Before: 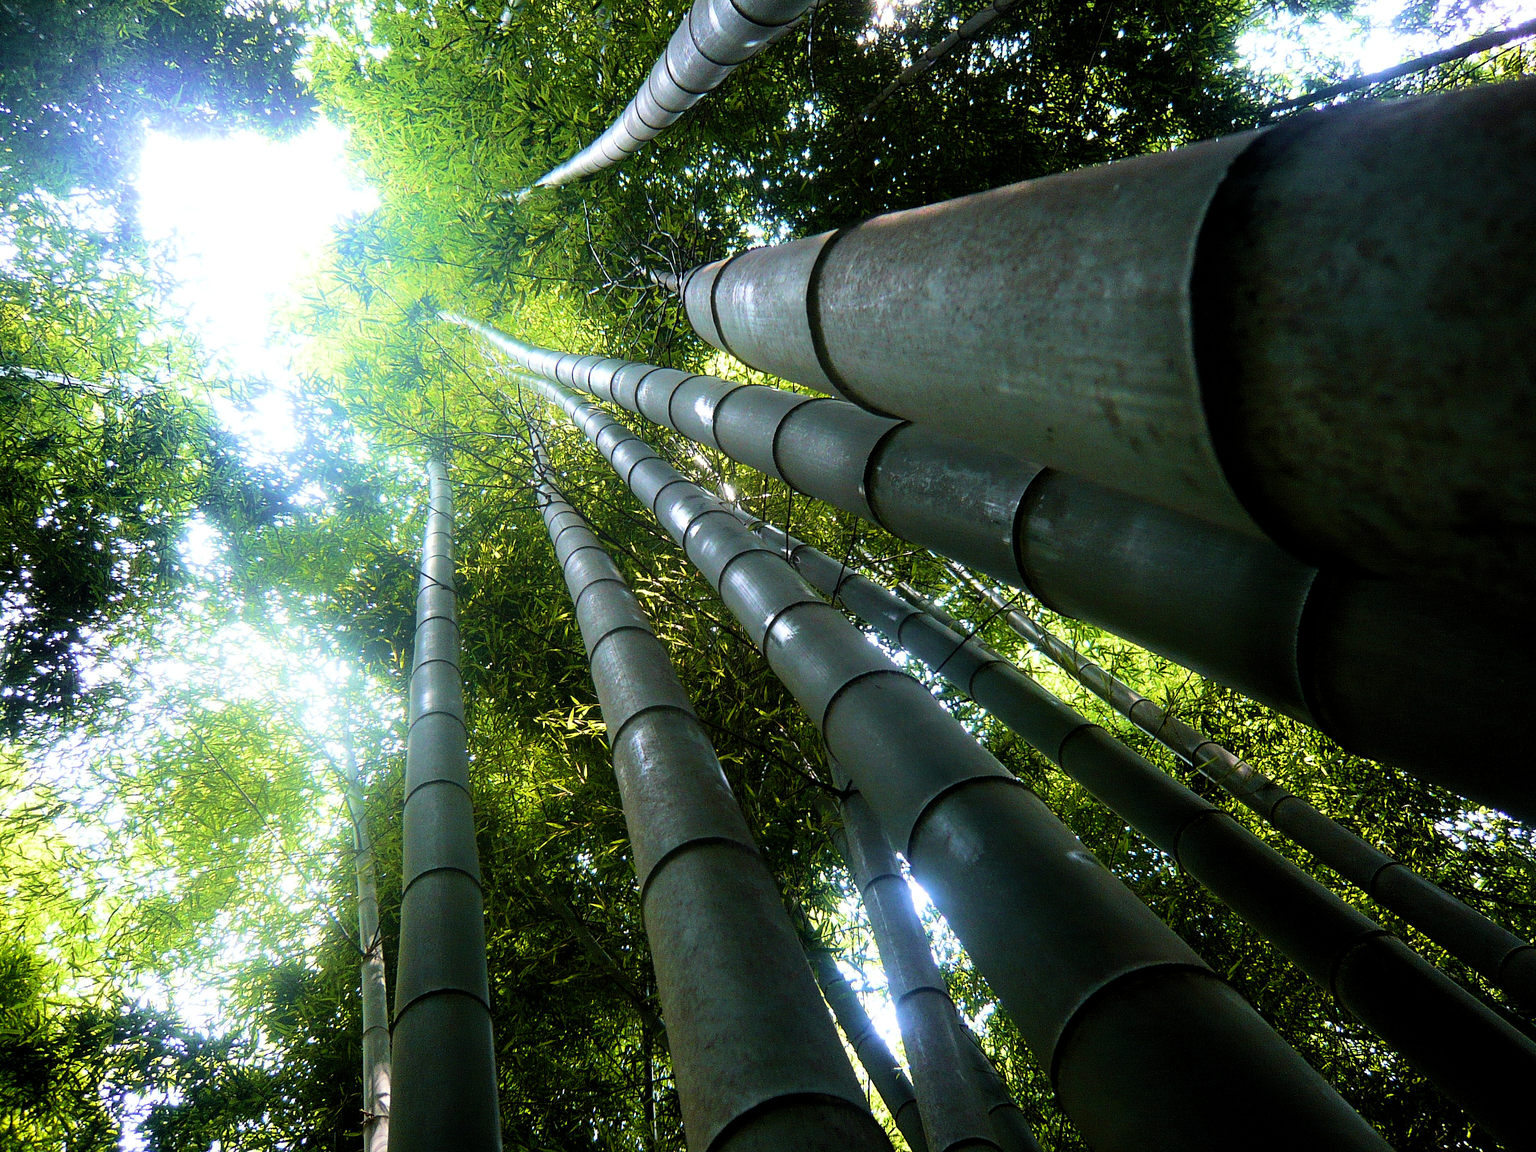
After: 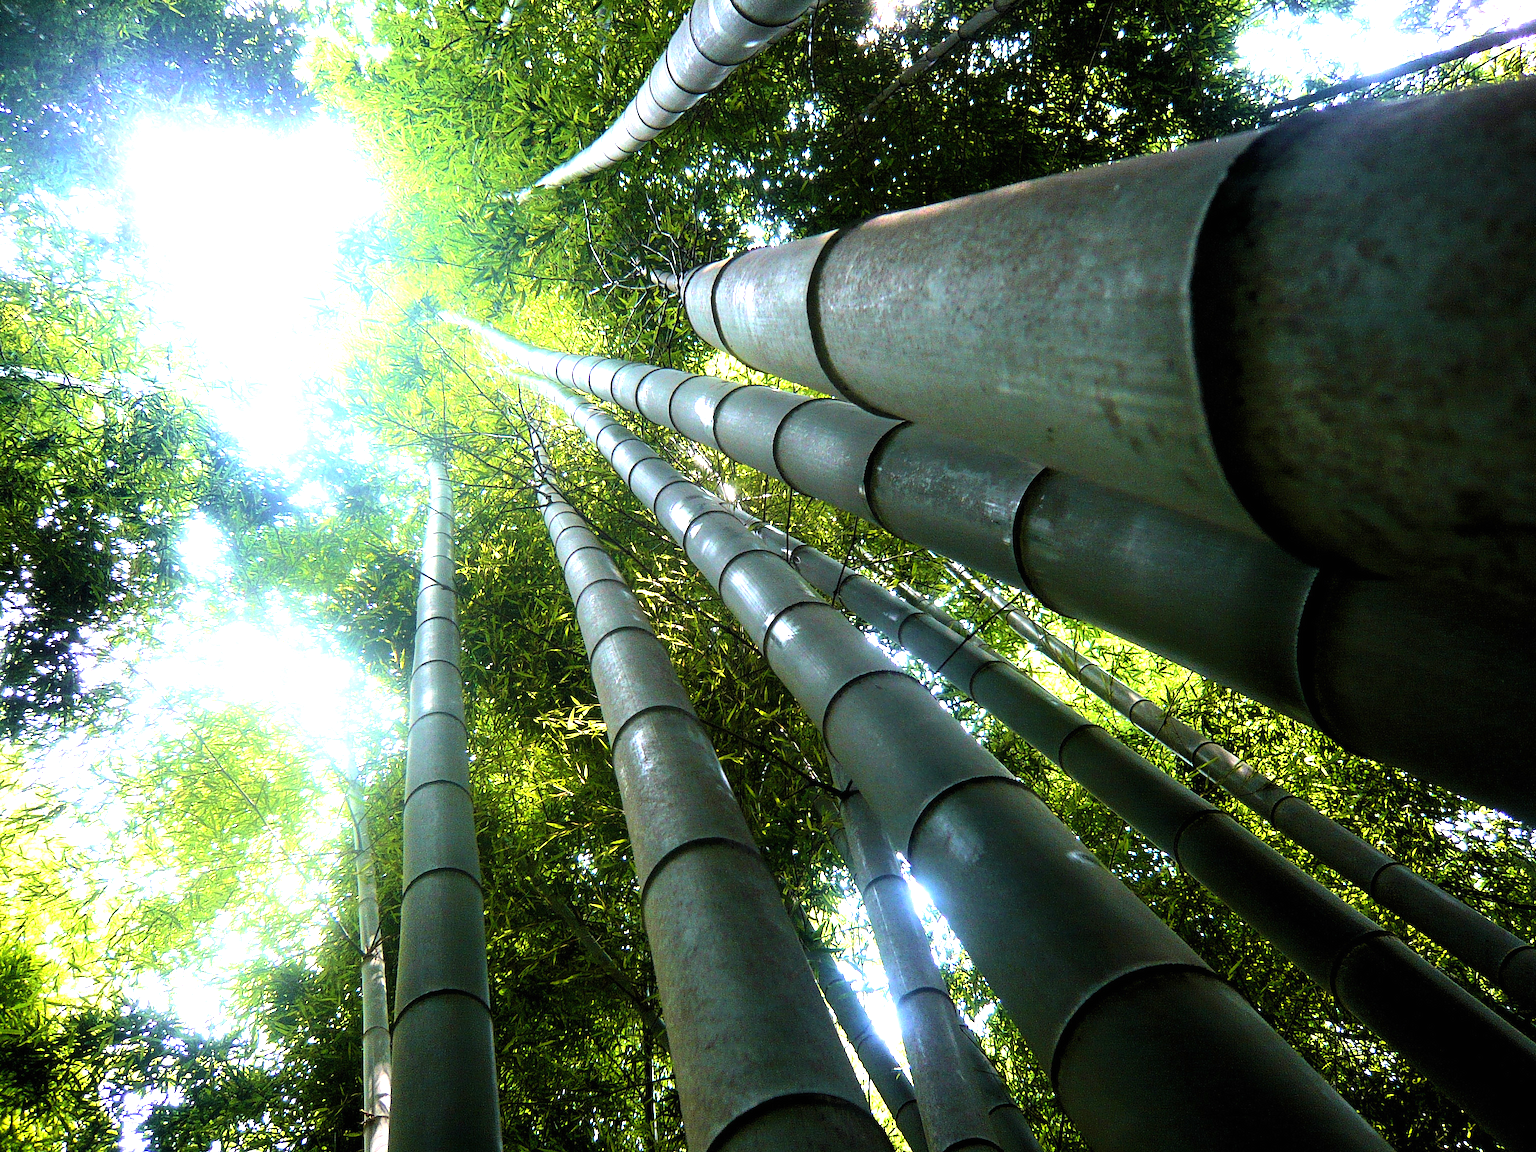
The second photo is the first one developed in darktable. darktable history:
exposure: black level correction 0, exposure 0.897 EV, compensate exposure bias true, compensate highlight preservation false
